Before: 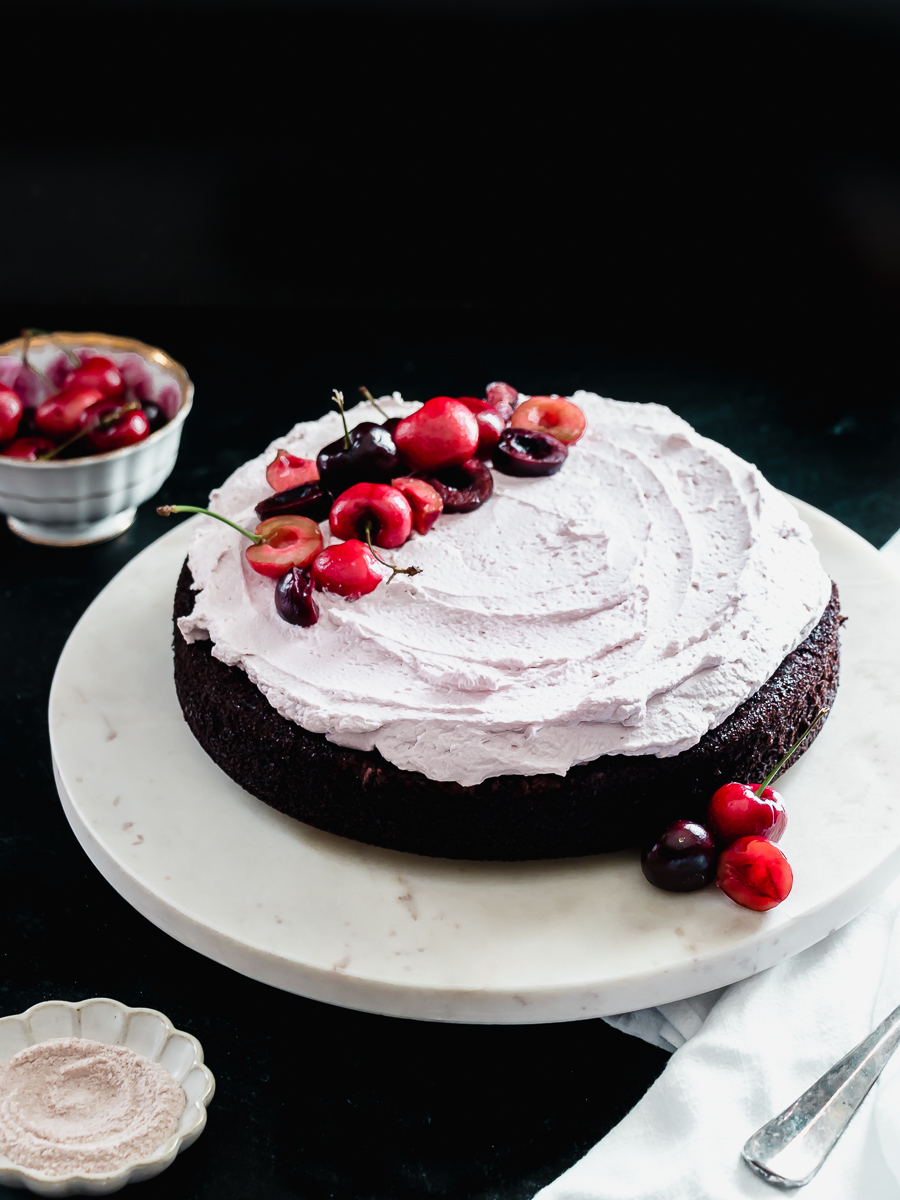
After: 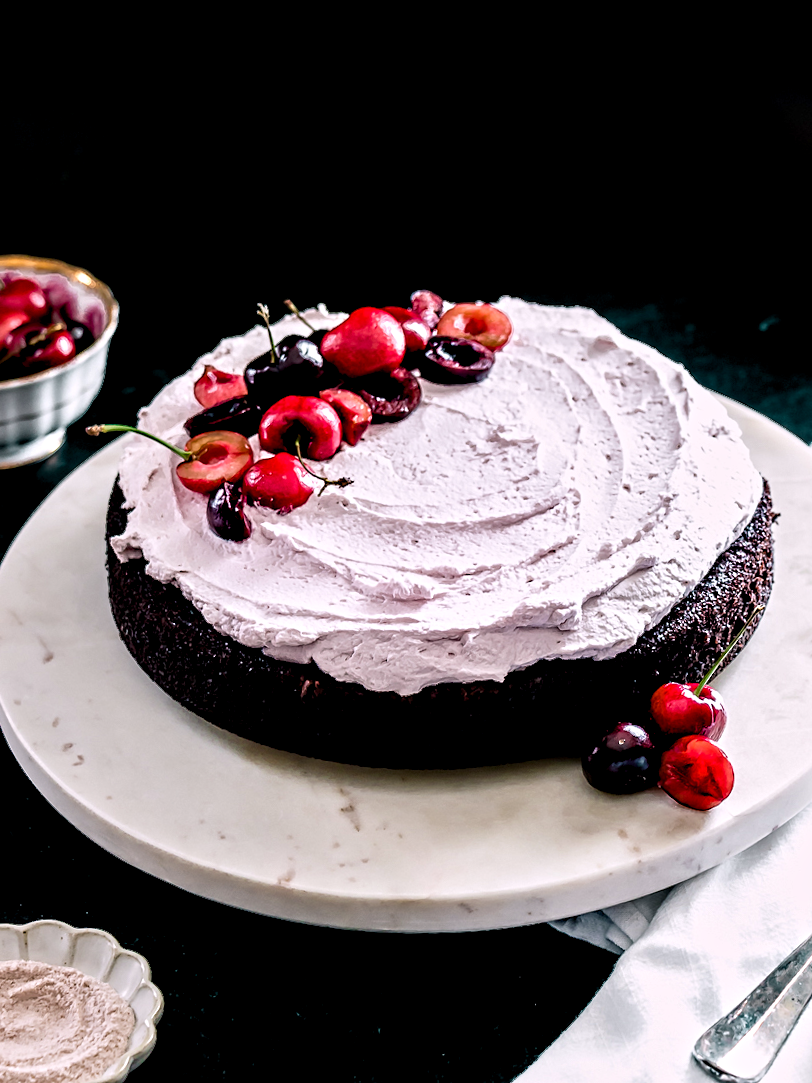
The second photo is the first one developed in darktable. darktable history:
contrast equalizer: octaves 7, y [[0.5, 0.542, 0.583, 0.625, 0.667, 0.708], [0.5 ×6], [0.5 ×6], [0 ×6], [0 ×6]]
crop and rotate: angle 1.96°, left 5.673%, top 5.673%
color balance rgb: shadows lift › chroma 2%, shadows lift › hue 217.2°, power › chroma 0.25%, power › hue 60°, highlights gain › chroma 1.5%, highlights gain › hue 309.6°, global offset › luminance -0.5%, perceptual saturation grading › global saturation 15%, global vibrance 20%
